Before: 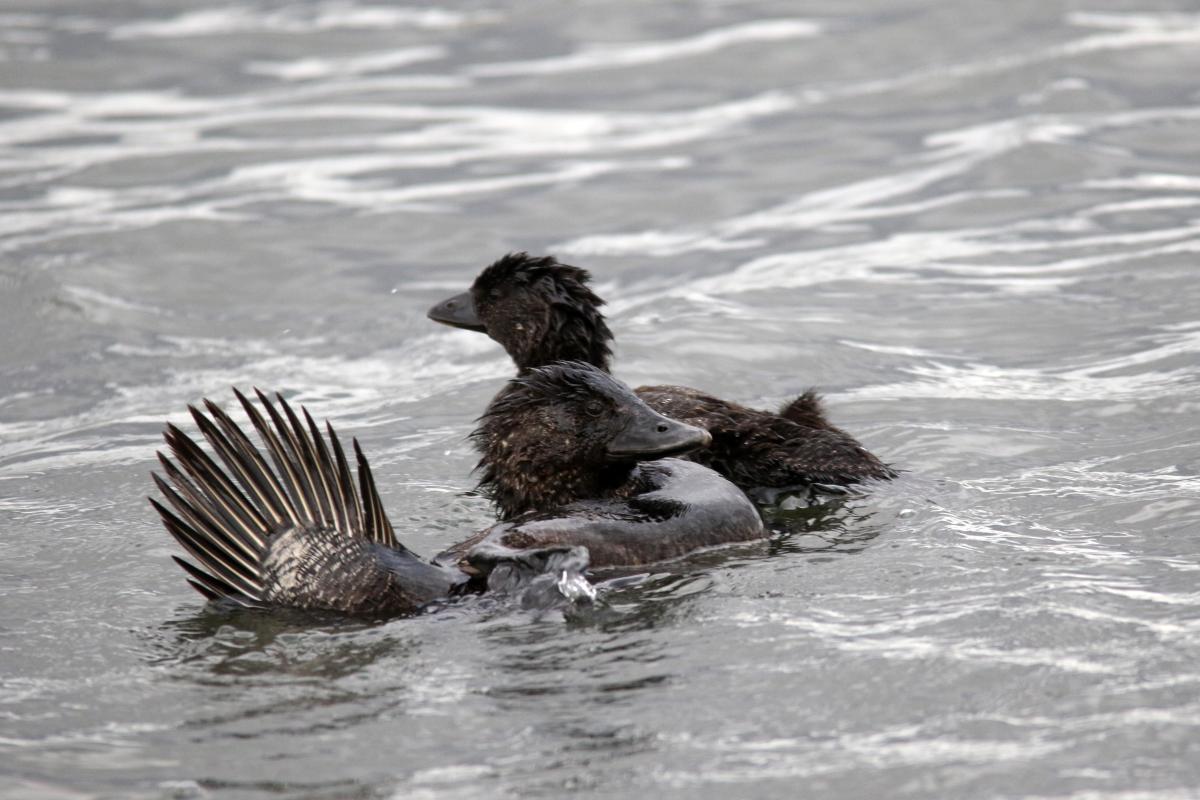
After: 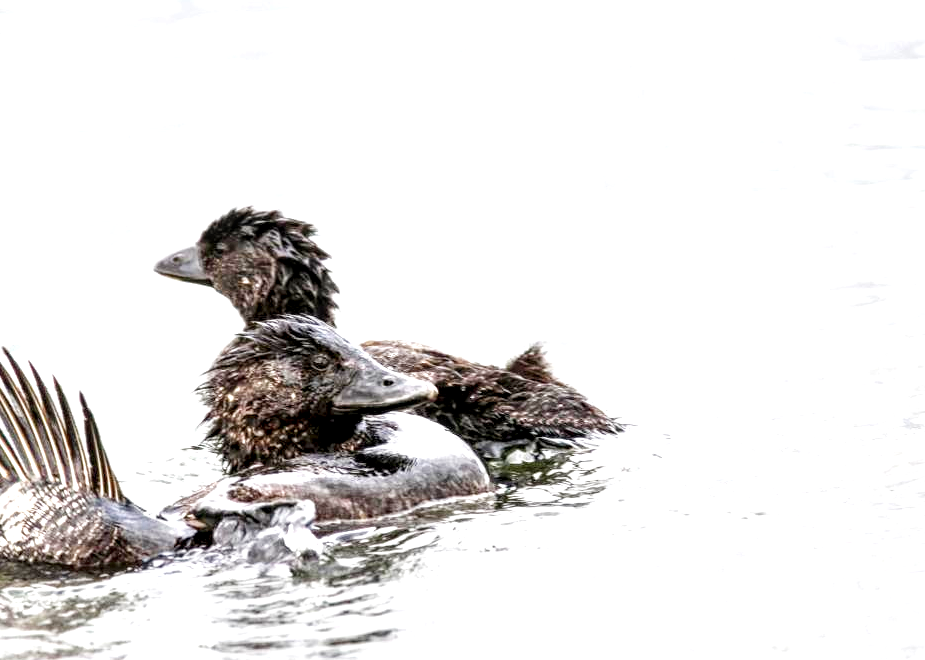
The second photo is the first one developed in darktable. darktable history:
exposure: black level correction 0.001, exposure 1.806 EV, compensate highlight preservation false
crop: left 22.914%, top 5.828%, bottom 11.629%
local contrast: detail 160%
tone curve: curves: ch0 [(0, 0) (0.004, 0.001) (0.133, 0.112) (0.325, 0.362) (0.832, 0.893) (1, 1)], preserve colors none
